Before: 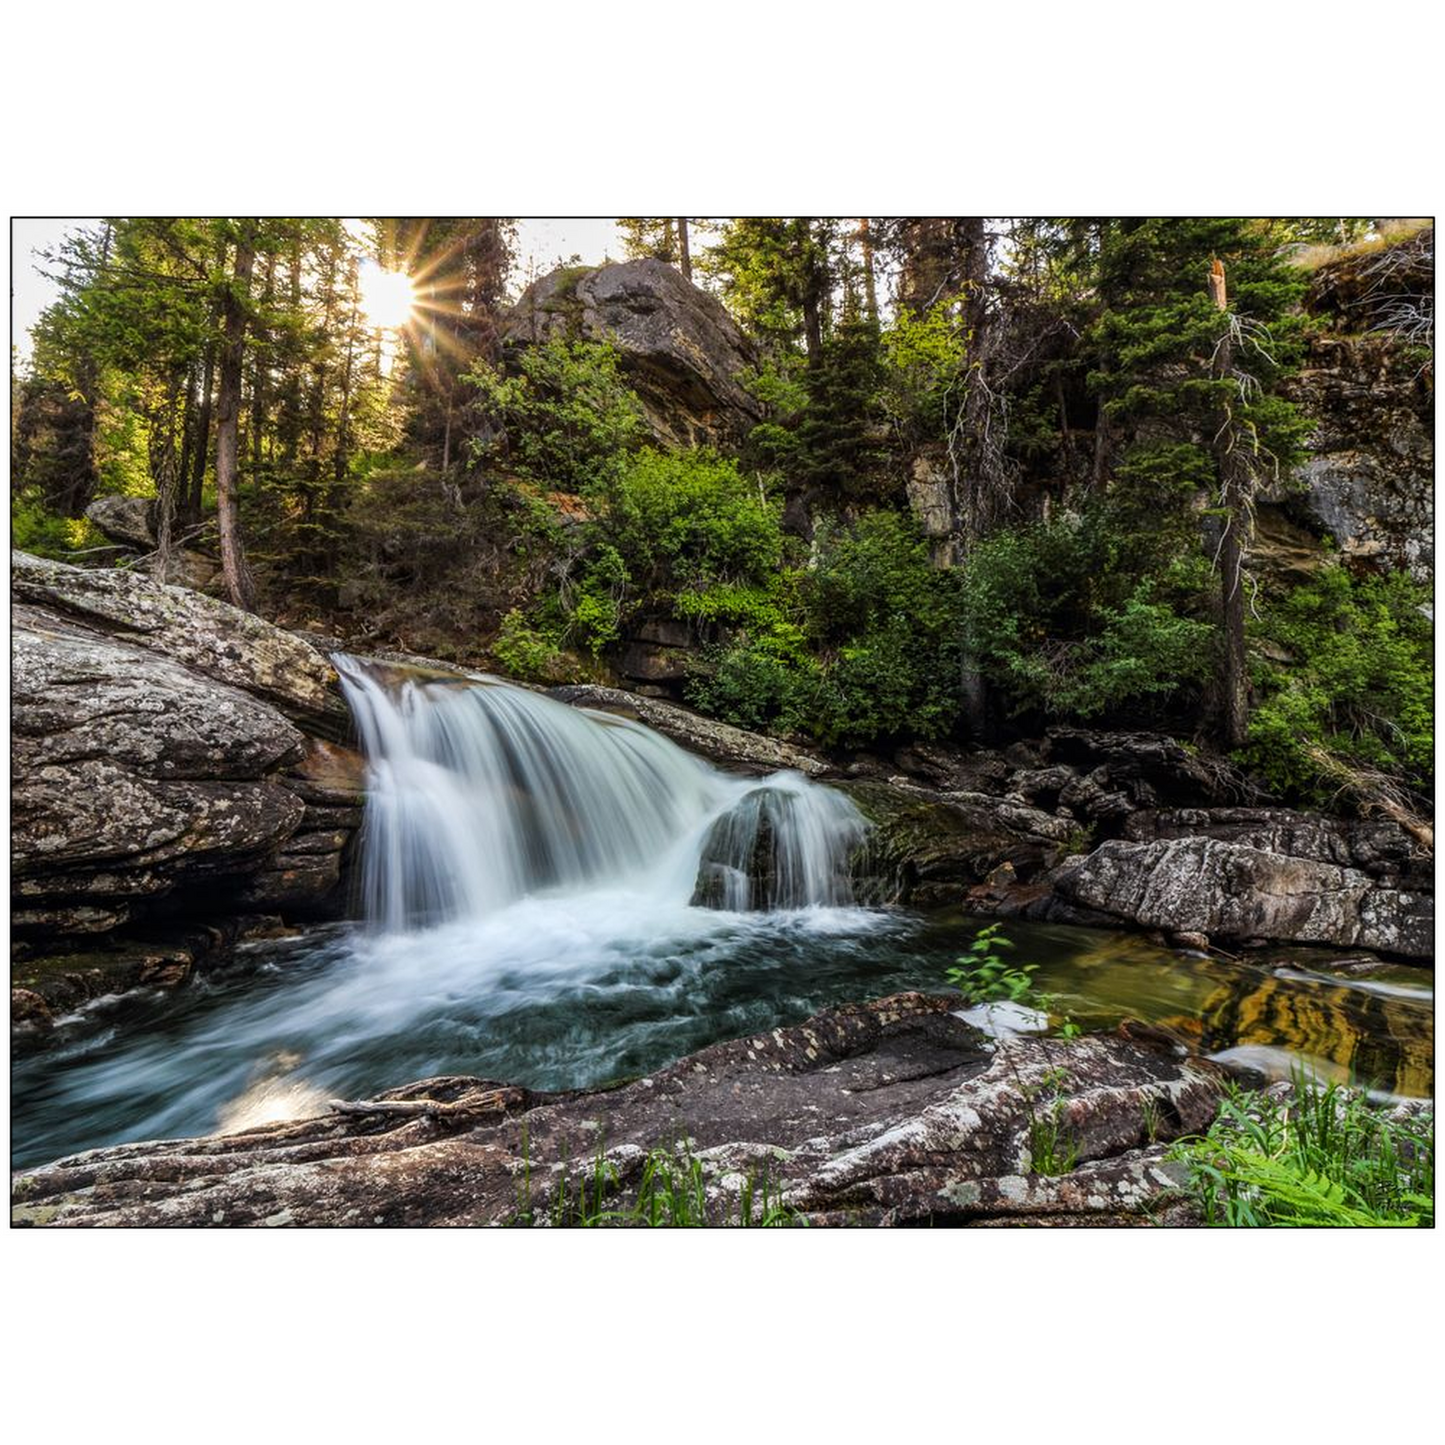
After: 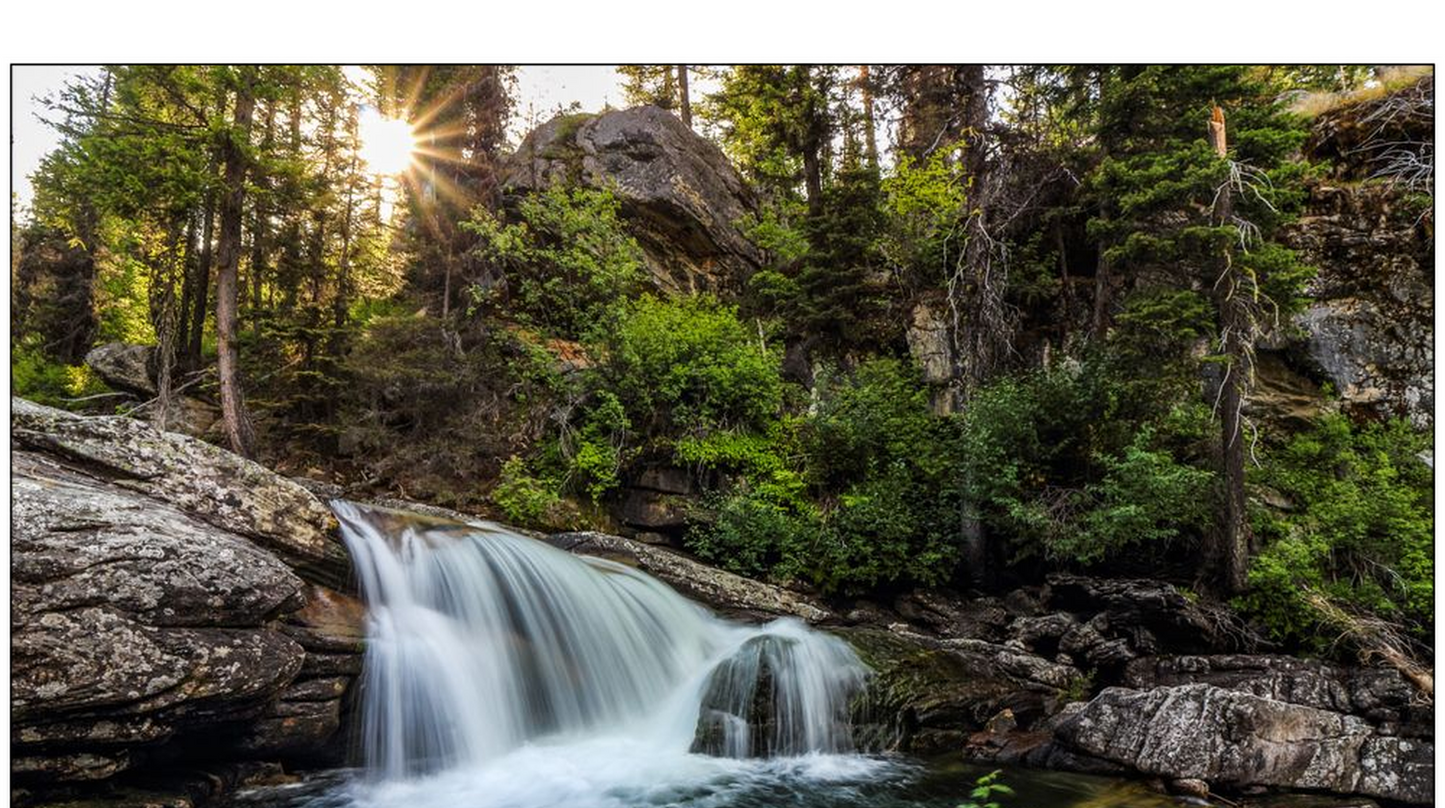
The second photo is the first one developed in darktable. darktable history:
crop and rotate: top 10.63%, bottom 33.405%
